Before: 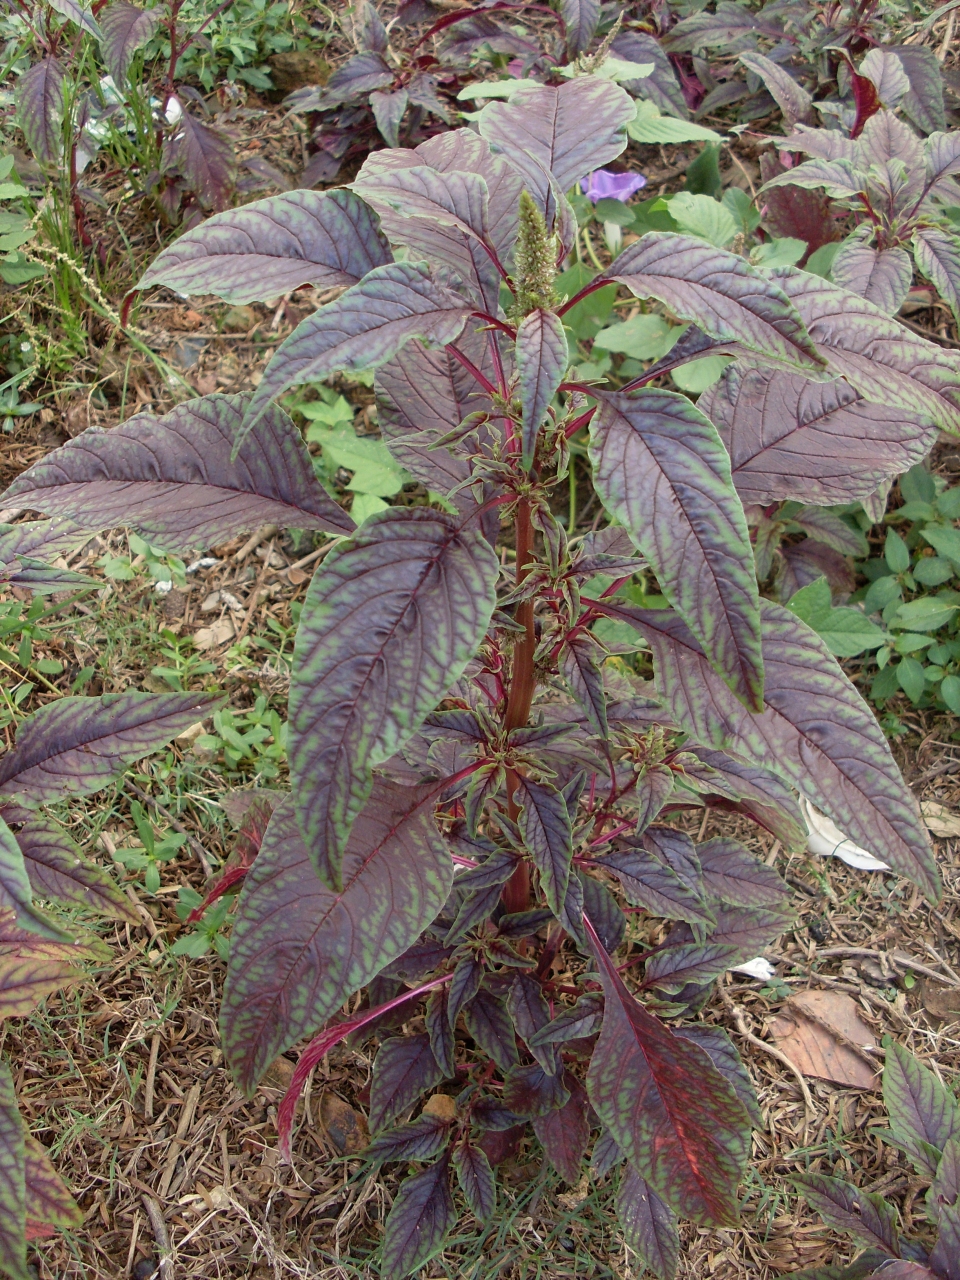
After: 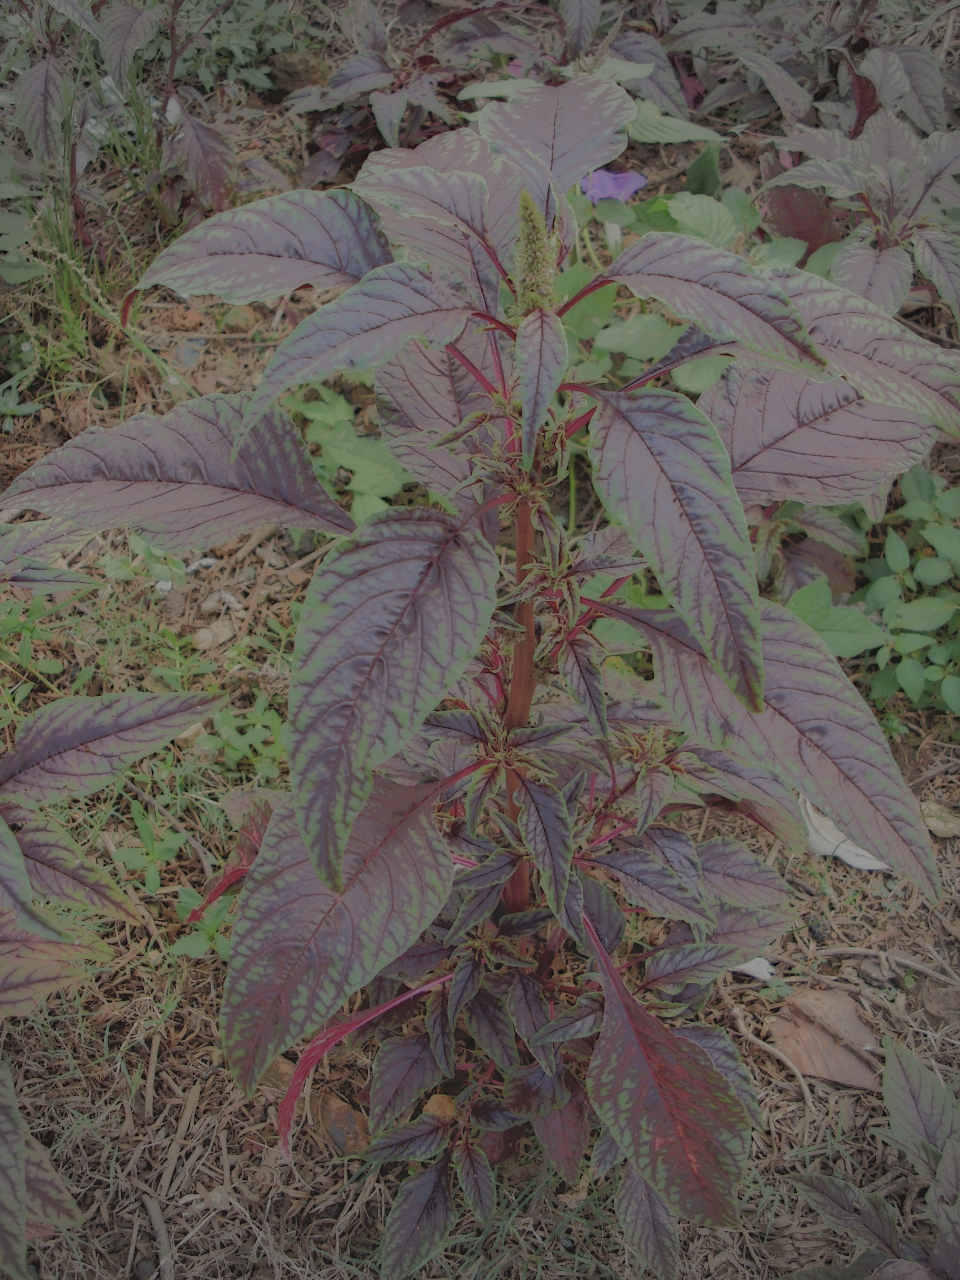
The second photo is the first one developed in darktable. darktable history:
local contrast: highlights 2%, shadows 193%, detail 164%, midtone range 0.005
filmic rgb: black relative exposure -8 EV, white relative exposure 8.03 EV, target black luminance 0%, hardness 2.45, latitude 76.14%, contrast 0.564, shadows ↔ highlights balance 0.013%, iterations of high-quality reconstruction 0
vignetting: fall-off start 76.1%, fall-off radius 28.53%, brightness -0.268, width/height ratio 0.971
color correction: highlights b* 0.014
exposure: black level correction -0.015, exposure -0.129 EV, compensate highlight preservation false
